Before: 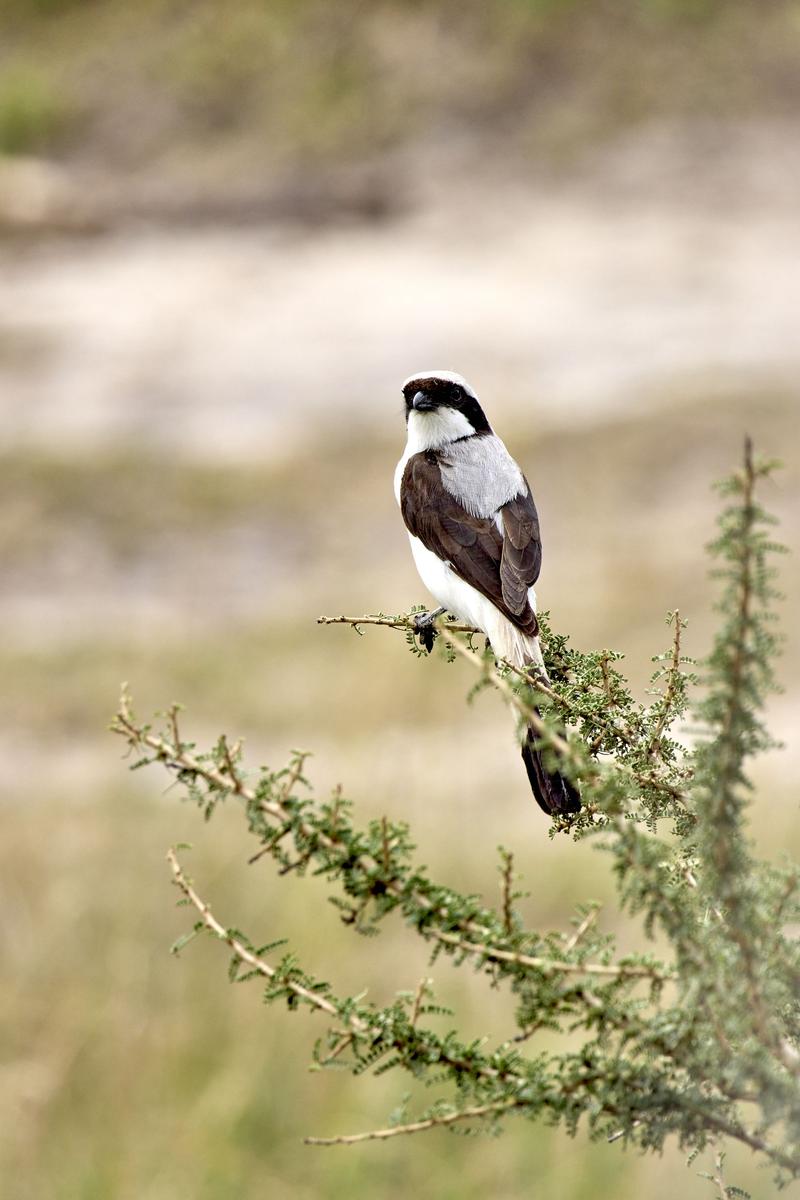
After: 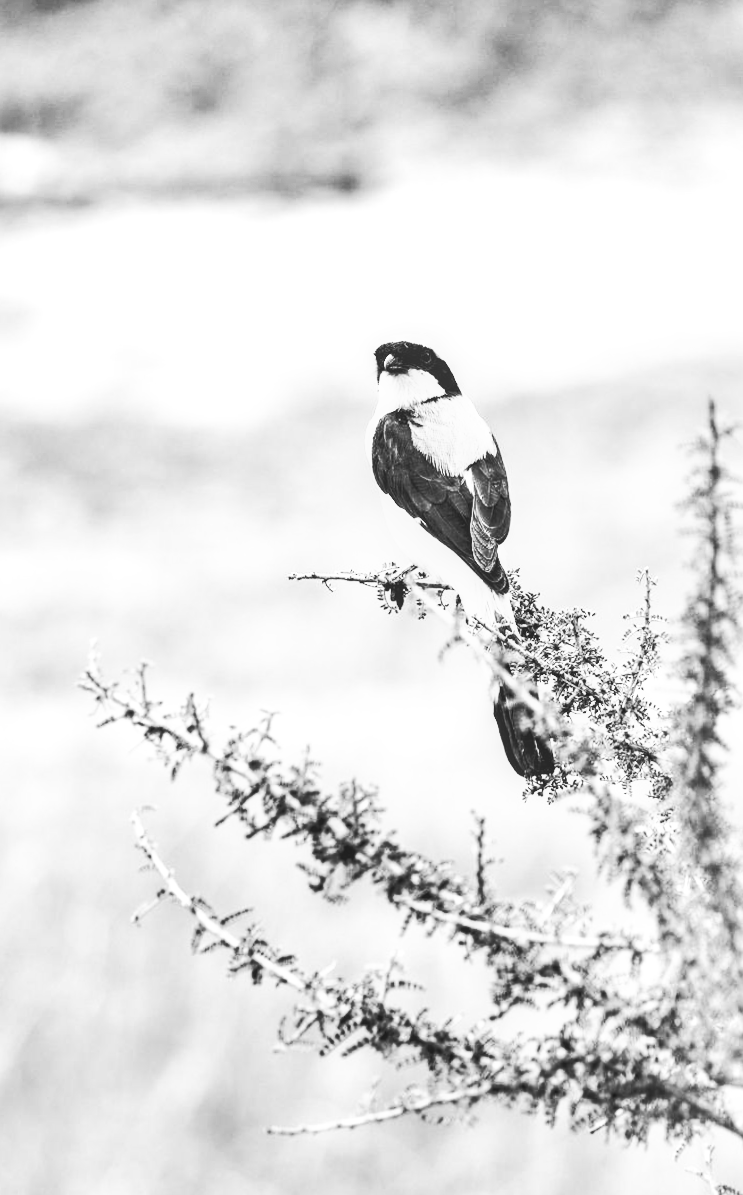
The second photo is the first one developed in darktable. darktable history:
base curve: curves: ch0 [(0, 0.015) (0.085, 0.116) (0.134, 0.298) (0.19, 0.545) (0.296, 0.764) (0.599, 0.982) (1, 1)], preserve colors none
local contrast: on, module defaults
rotate and perspective: rotation 0.215°, lens shift (vertical) -0.139, crop left 0.069, crop right 0.939, crop top 0.002, crop bottom 0.996
monochrome: on, module defaults
